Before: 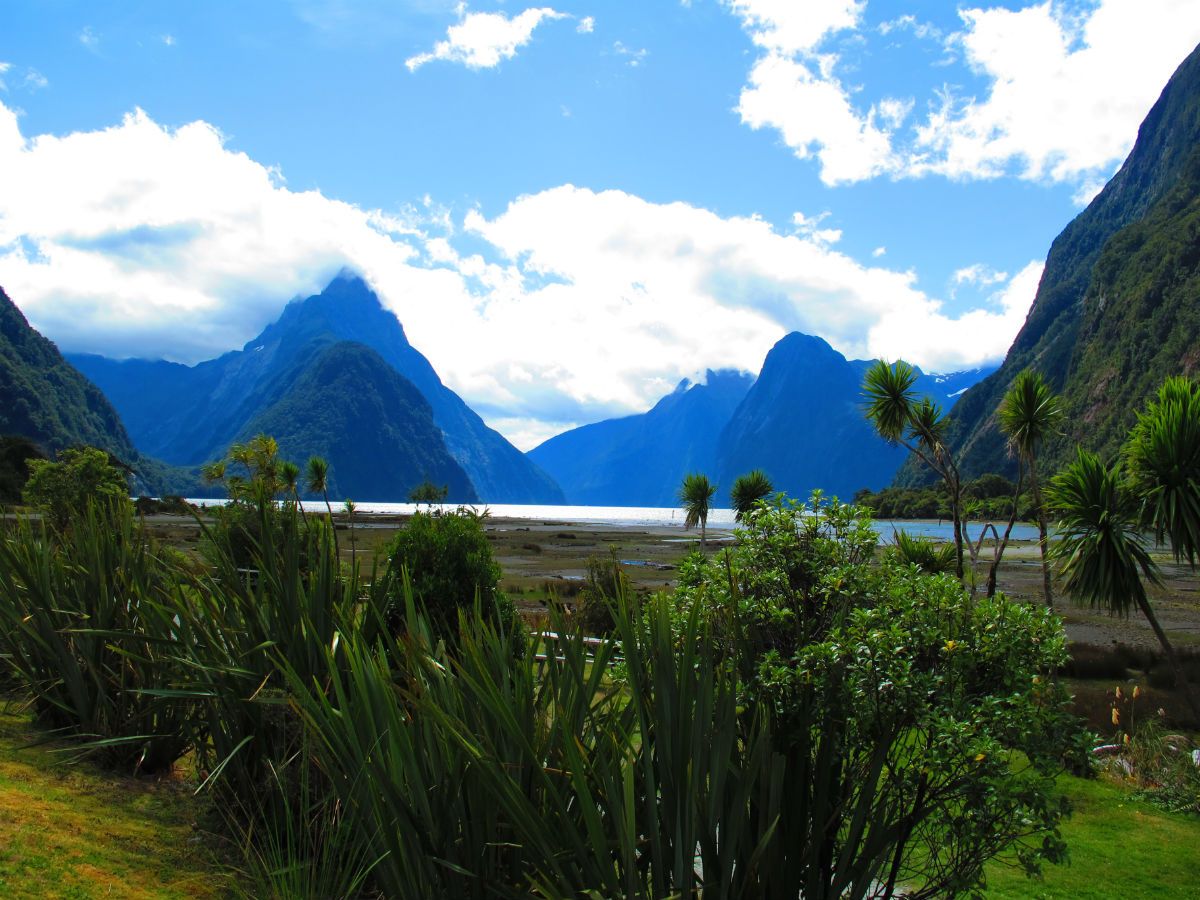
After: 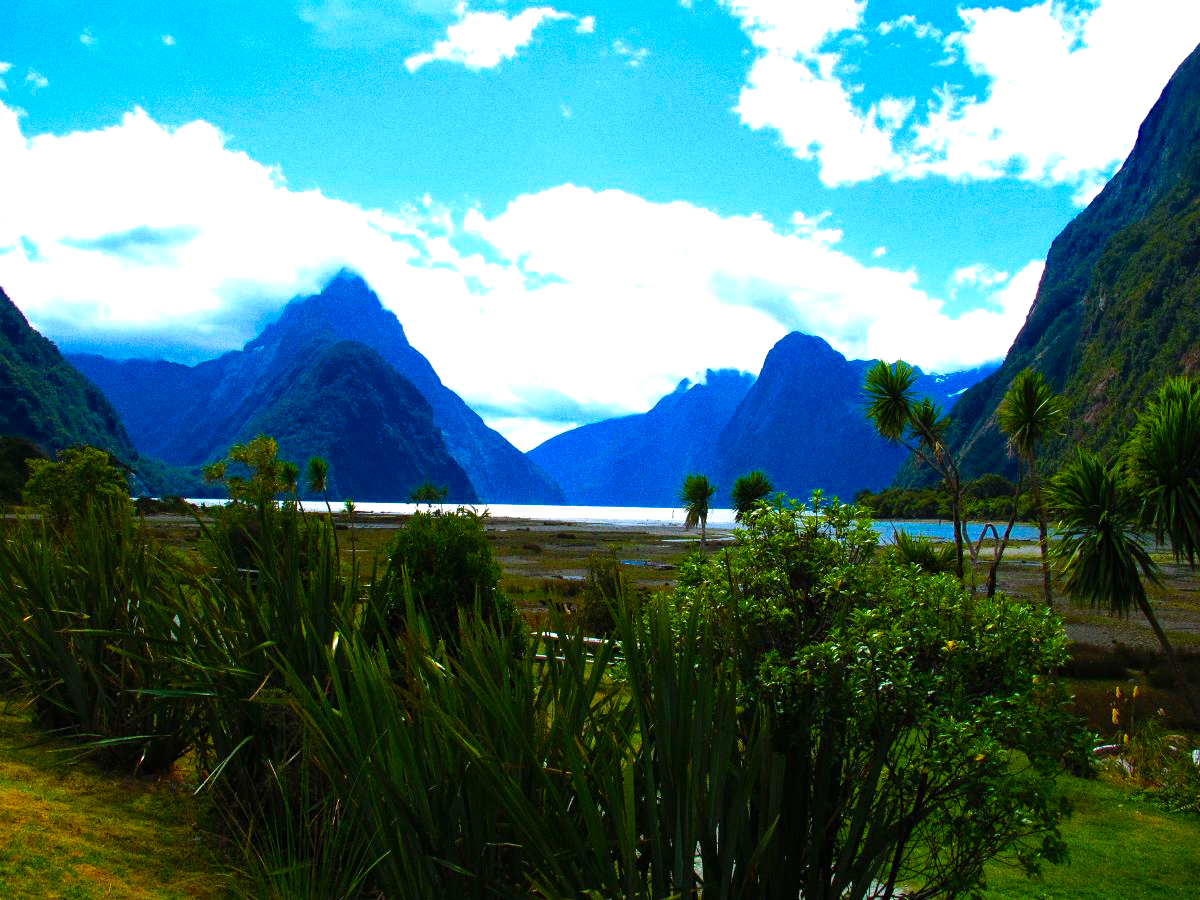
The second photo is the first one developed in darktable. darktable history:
color balance rgb: linear chroma grading › global chroma 9%, perceptual saturation grading › global saturation 36%, perceptual saturation grading › shadows 35%, perceptual brilliance grading › global brilliance 15%, perceptual brilliance grading › shadows -35%, global vibrance 15%
grain: coarseness 0.09 ISO, strength 40%
